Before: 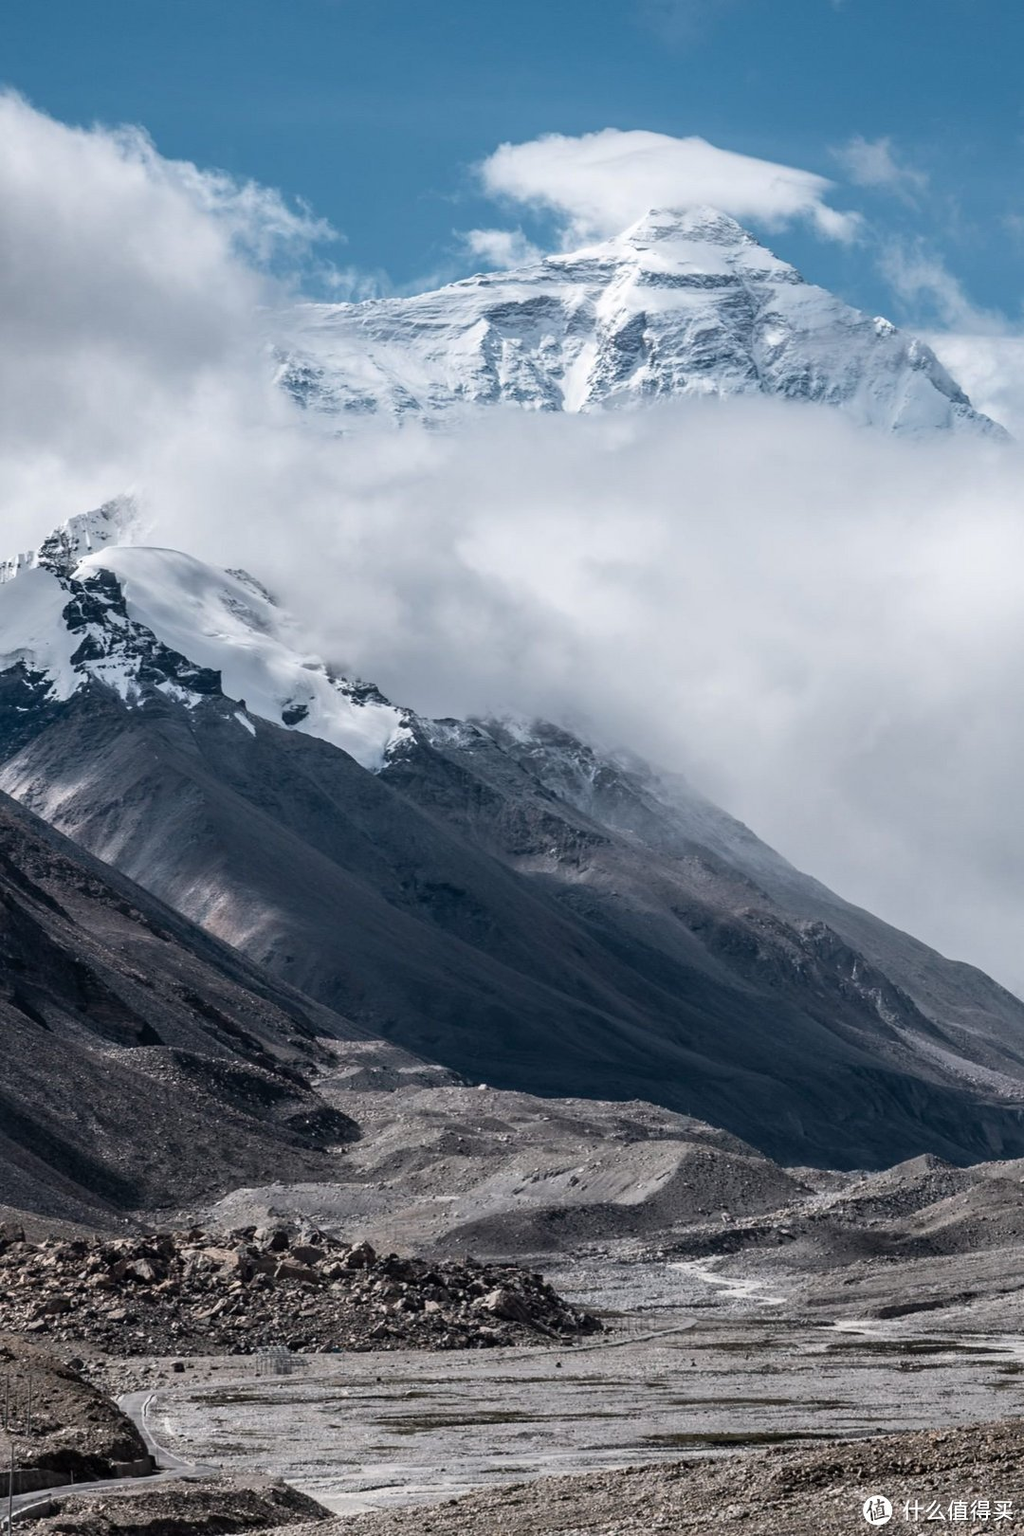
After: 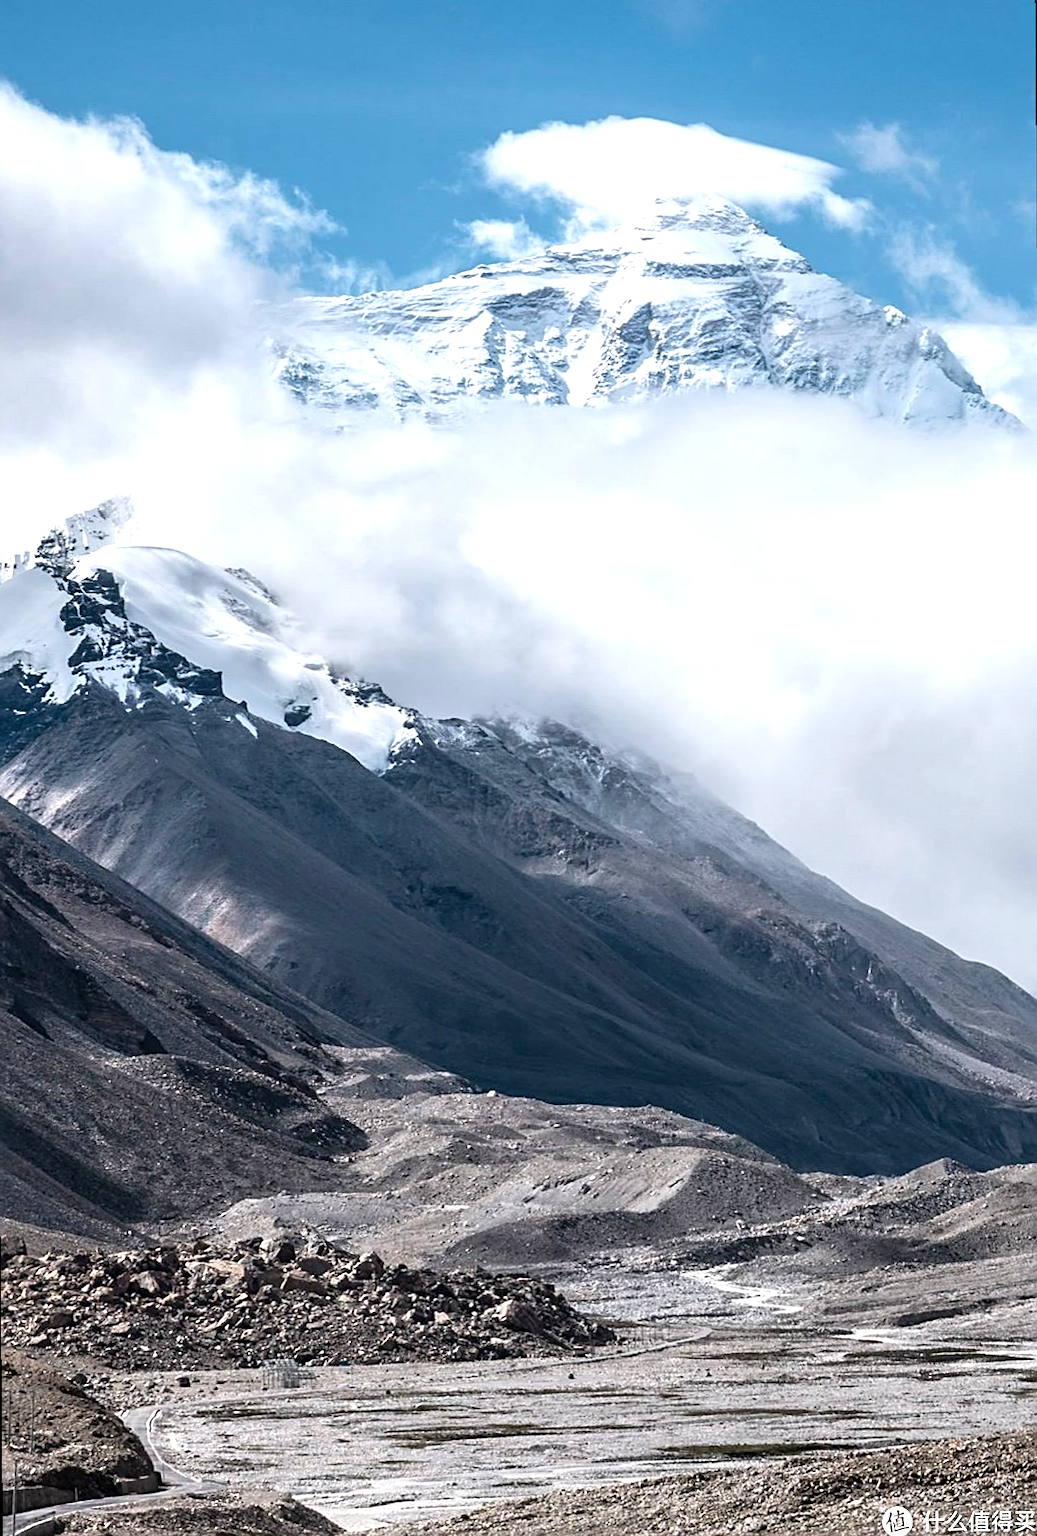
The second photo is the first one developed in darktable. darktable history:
exposure: black level correction 0, exposure 0.7 EV, compensate exposure bias true, compensate highlight preservation false
rotate and perspective: rotation -0.45°, automatic cropping original format, crop left 0.008, crop right 0.992, crop top 0.012, crop bottom 0.988
sharpen: on, module defaults
tone equalizer: on, module defaults
color balance: output saturation 110%
